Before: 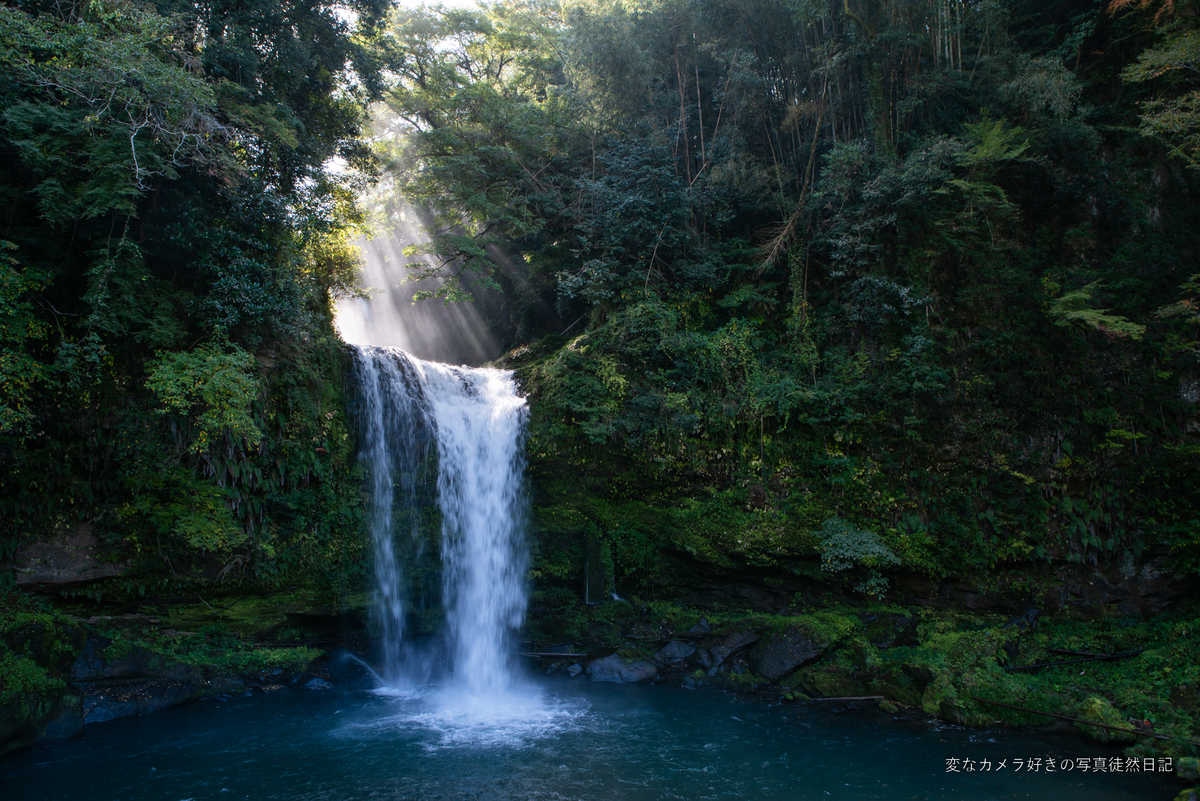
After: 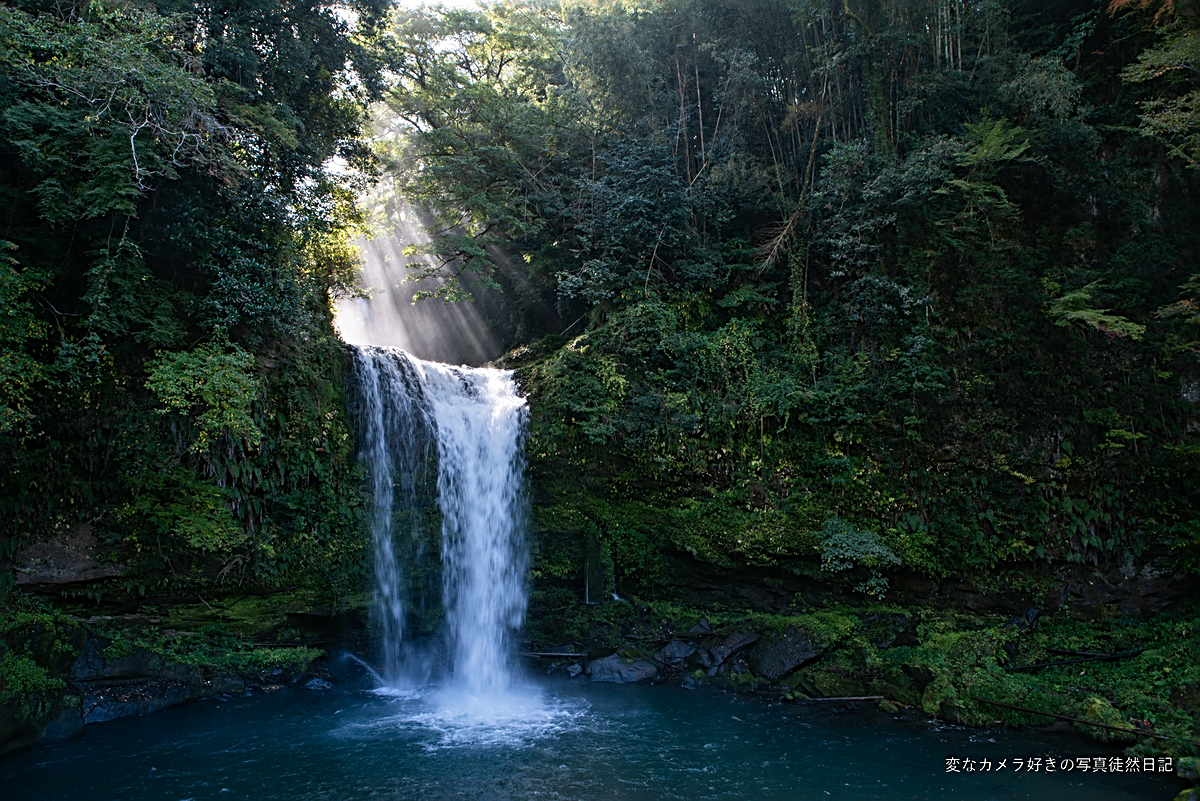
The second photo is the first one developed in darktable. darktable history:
sharpen: radius 2.676, amount 0.669
color balance rgb: global vibrance 1%, saturation formula JzAzBz (2021)
